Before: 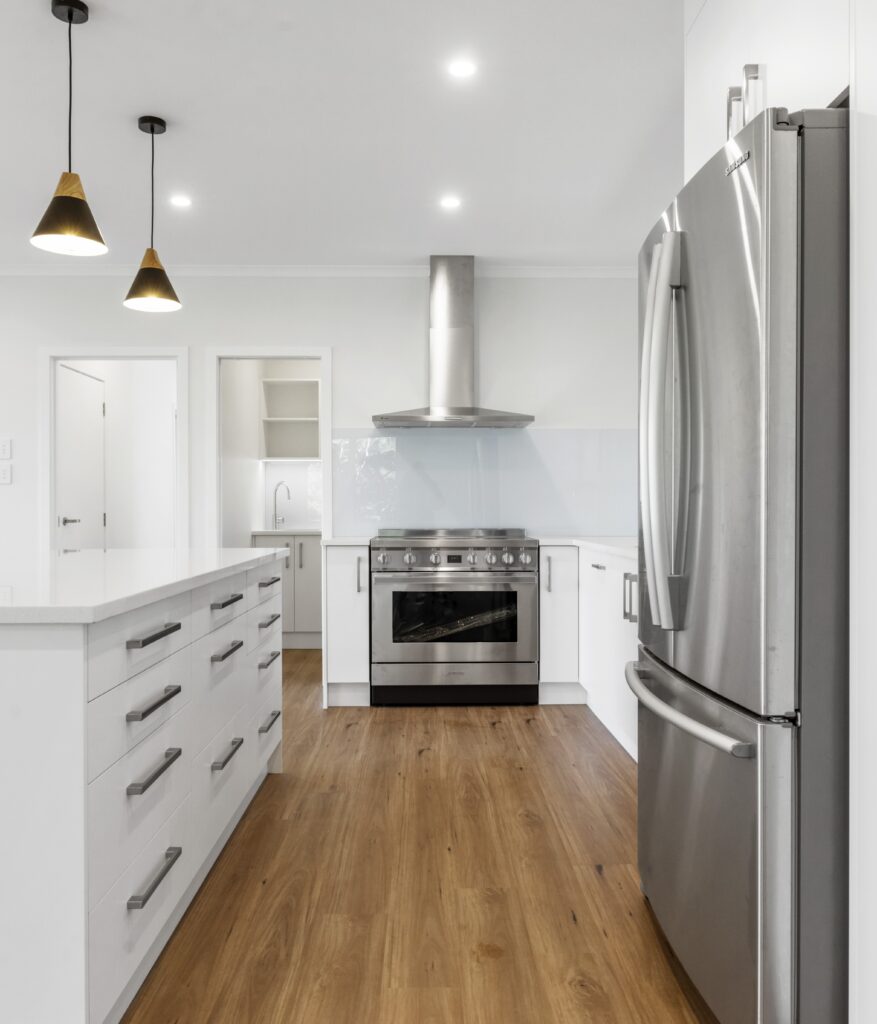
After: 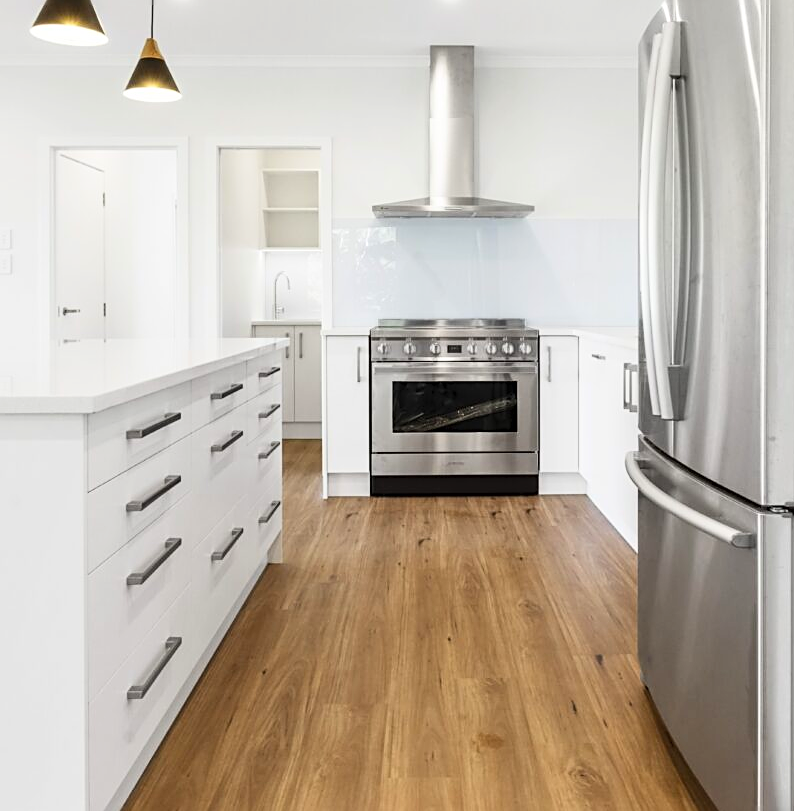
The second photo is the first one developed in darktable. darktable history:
sharpen: on, module defaults
crop: top 20.545%, right 9.46%, bottom 0.243%
contrast brightness saturation: contrast 0.197, brightness 0.156, saturation 0.222
